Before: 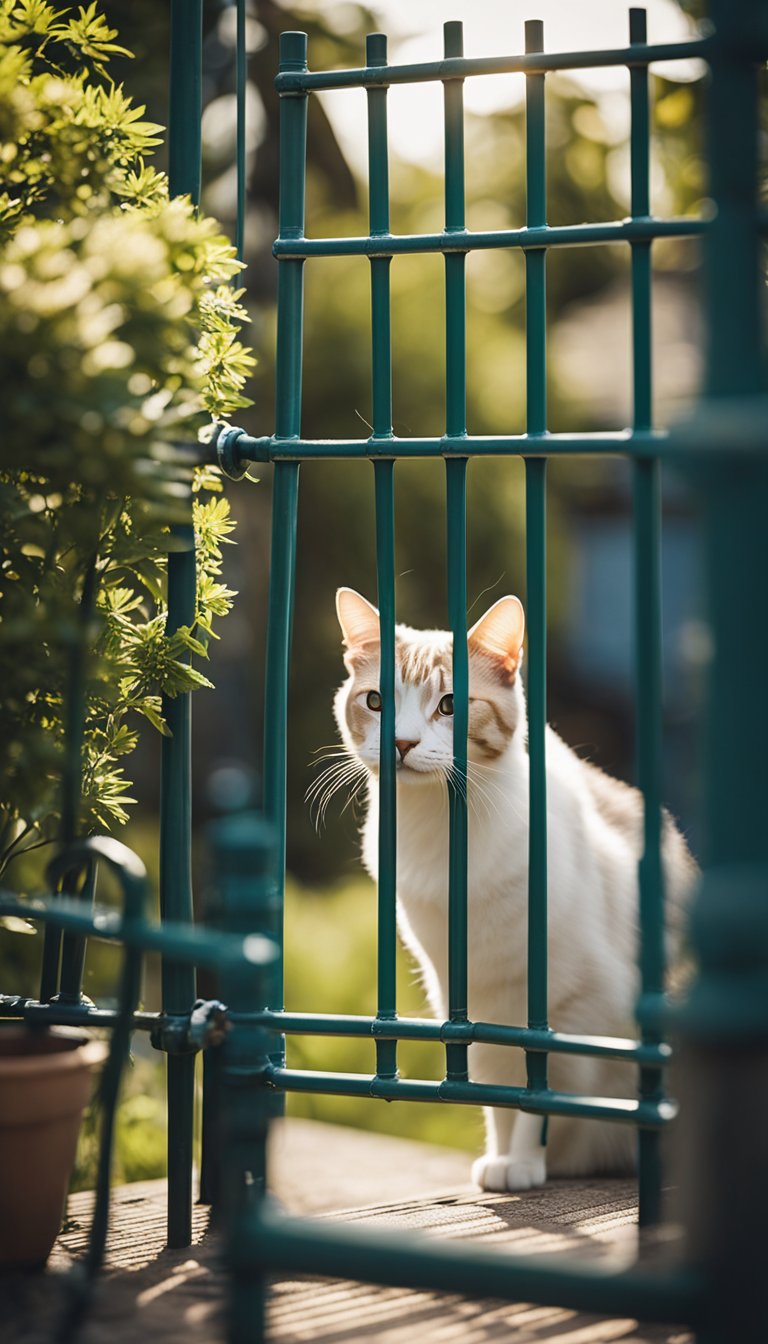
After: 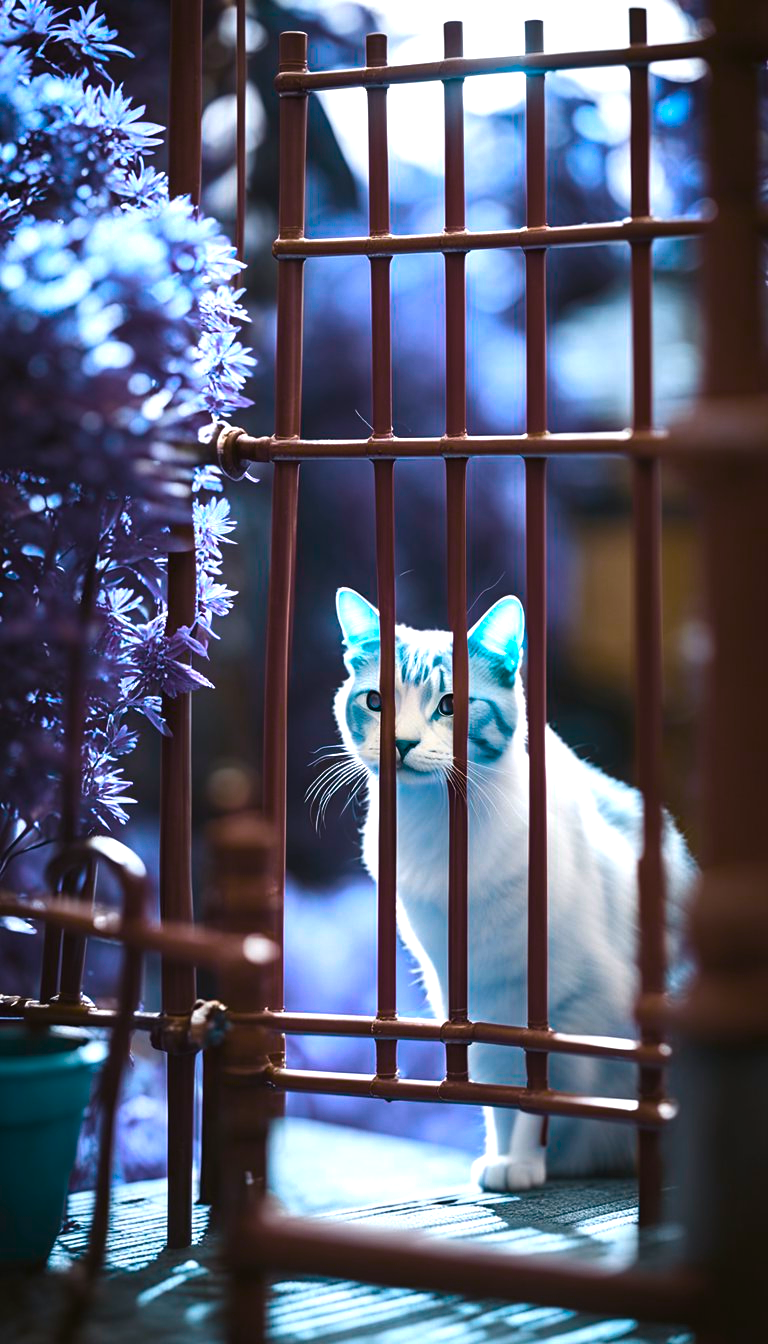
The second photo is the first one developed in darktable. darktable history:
levels: levels [0, 0.51, 1]
color balance rgb: perceptual saturation grading › global saturation 20%, perceptual saturation grading › highlights -25.097%, perceptual saturation grading › shadows 25.541%, hue shift 178.92°, perceptual brilliance grading › global brilliance 15.134%, perceptual brilliance grading › shadows -35.345%, global vibrance 49.838%, contrast 0.292%
